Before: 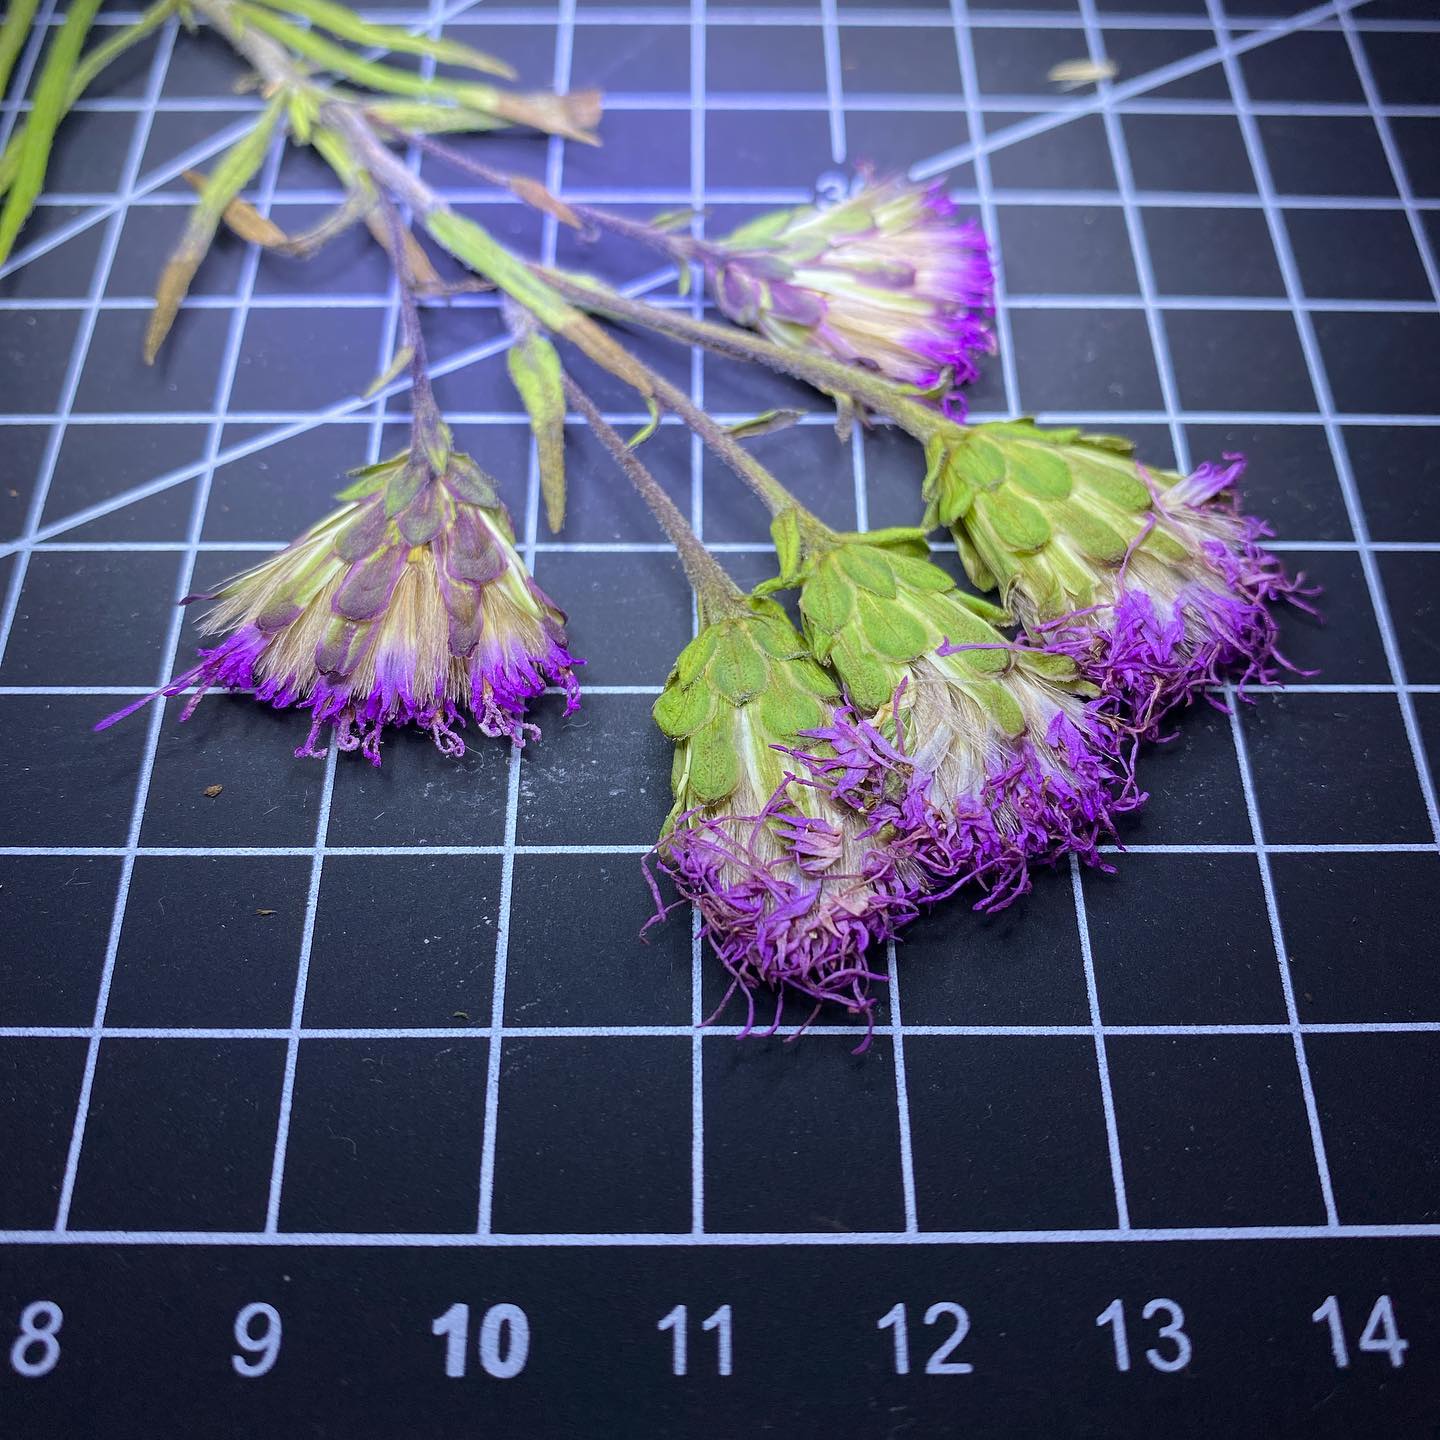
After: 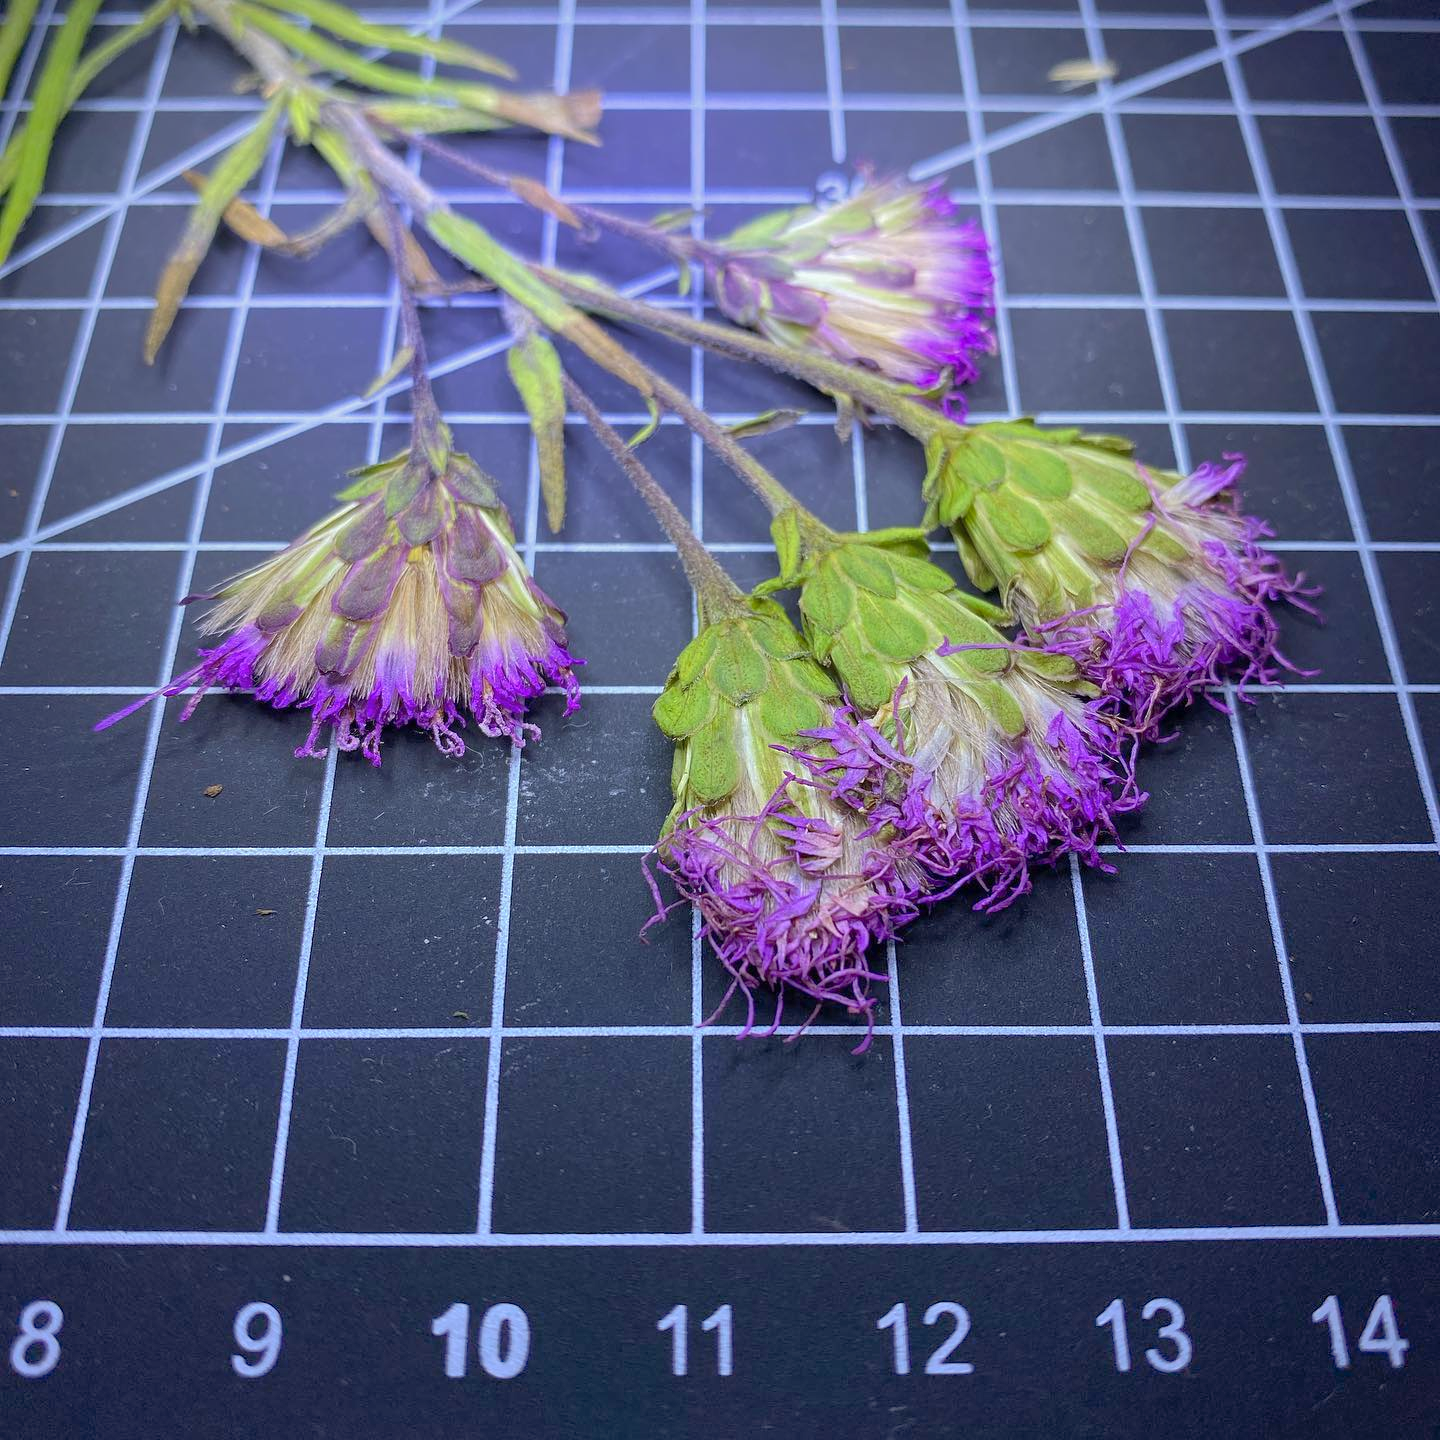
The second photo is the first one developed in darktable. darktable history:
graduated density: rotation 5.63°, offset 76.9
shadows and highlights: on, module defaults
exposure: exposure 0.556 EV, compensate highlight preservation false
